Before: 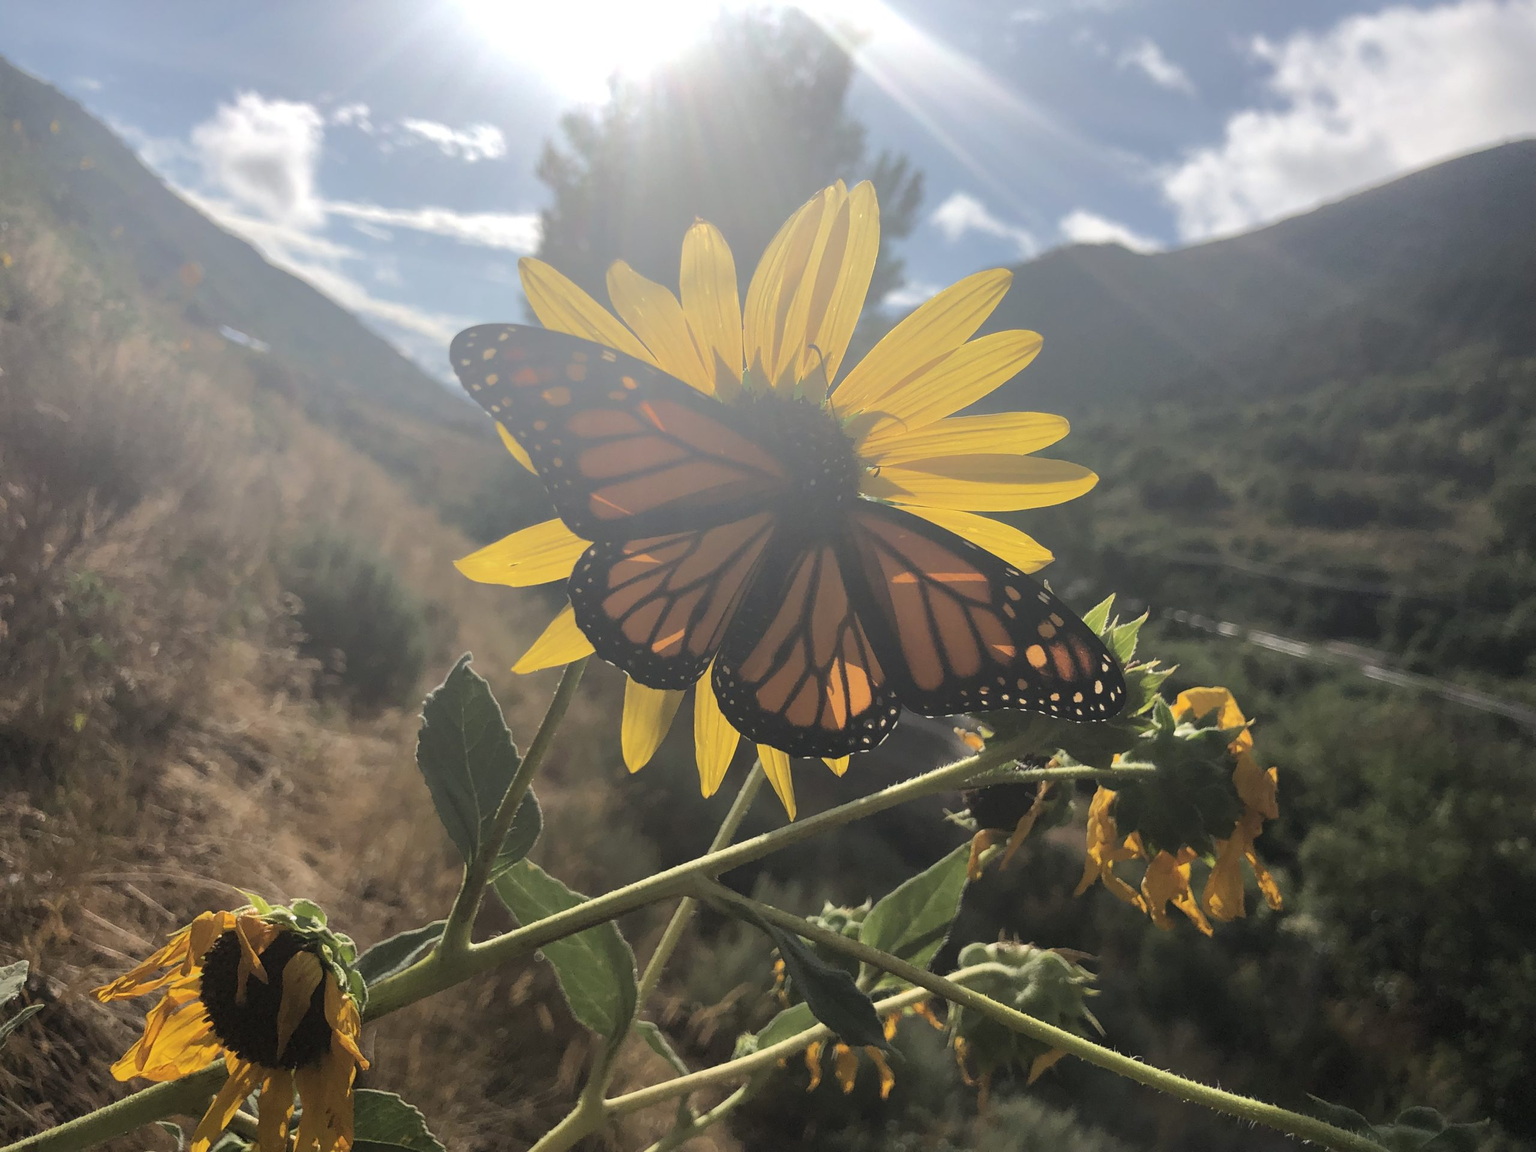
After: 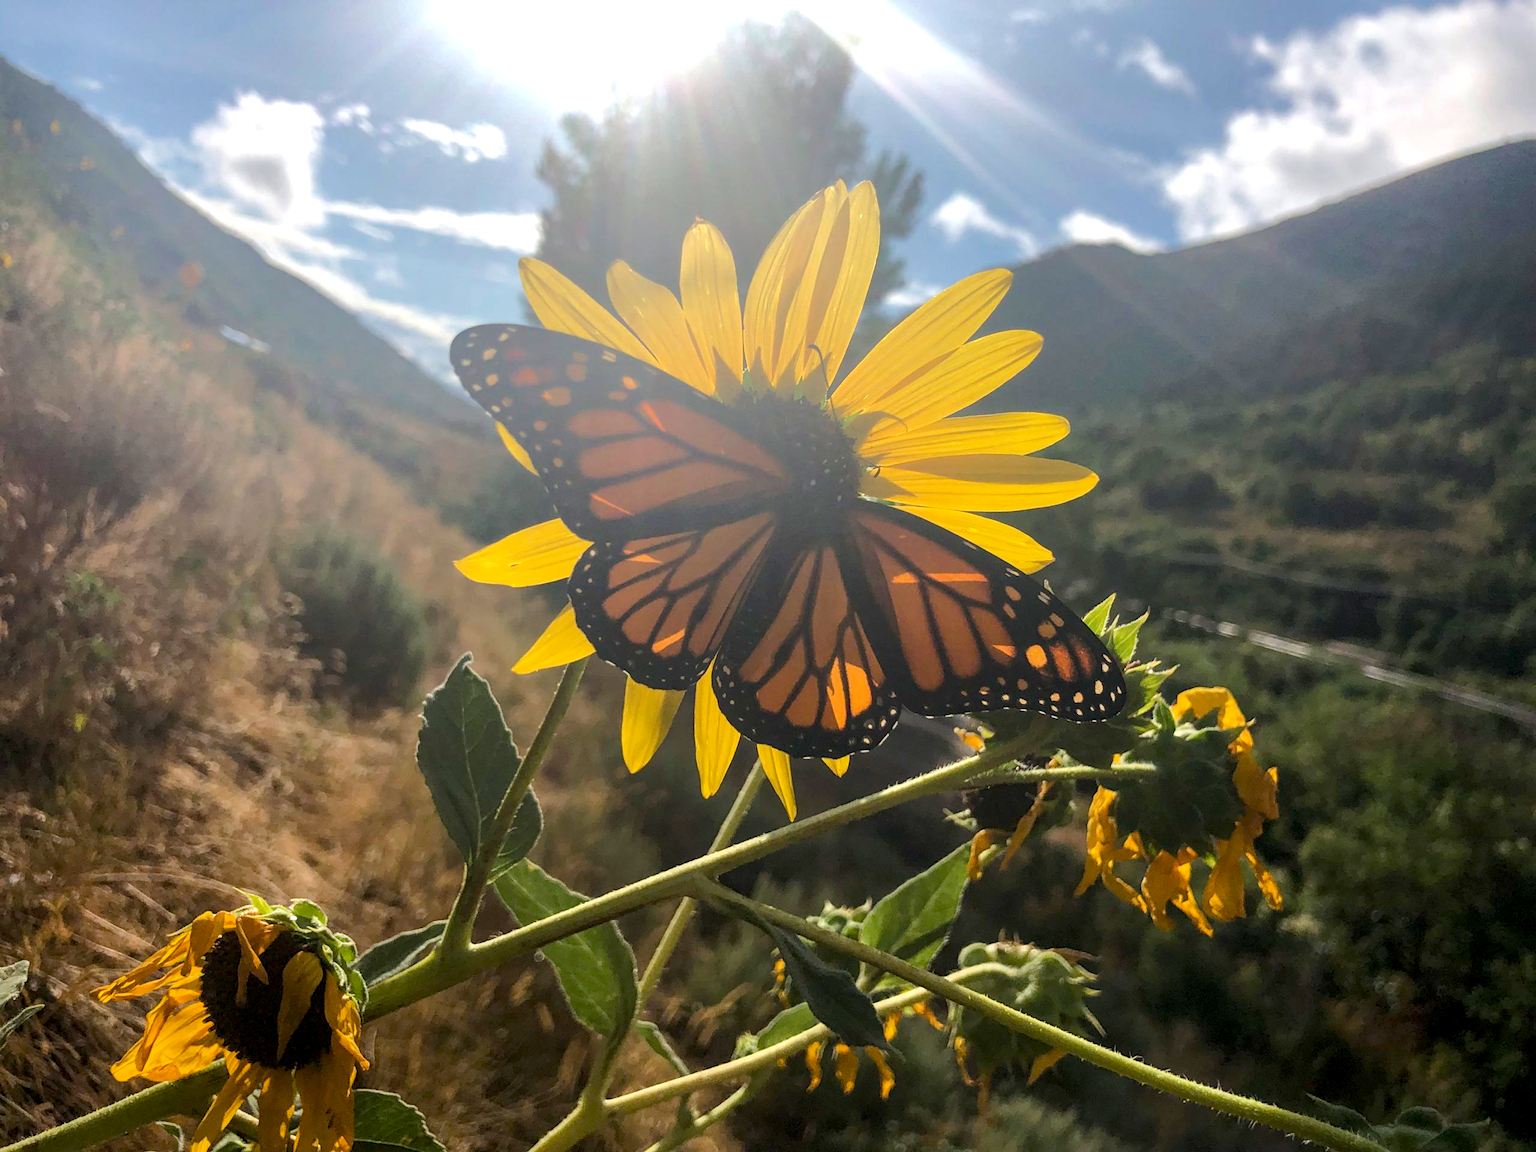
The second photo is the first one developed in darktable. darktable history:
local contrast: on, module defaults
color balance rgb: global offset › luminance -0.51%, perceptual saturation grading › global saturation 27.53%, perceptual saturation grading › highlights -25%, perceptual saturation grading › shadows 25%, perceptual brilliance grading › highlights 6.62%, perceptual brilliance grading › mid-tones 17.07%, perceptual brilliance grading › shadows -5.23%
white balance: red 1, blue 1
haze removal: compatibility mode true, adaptive false
